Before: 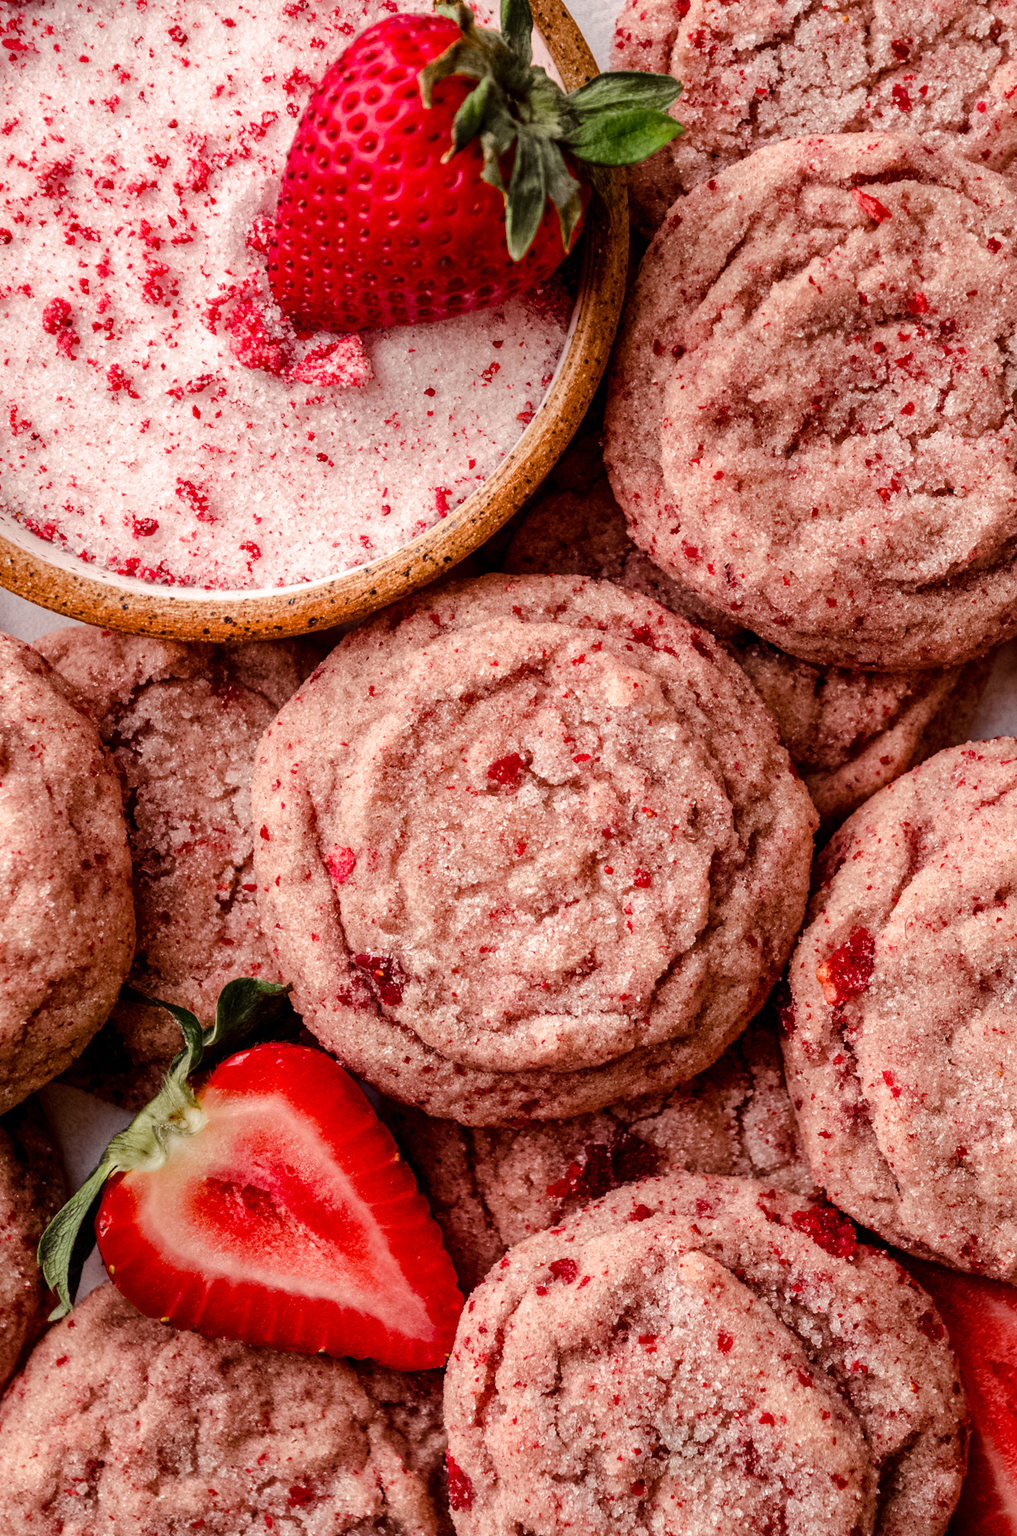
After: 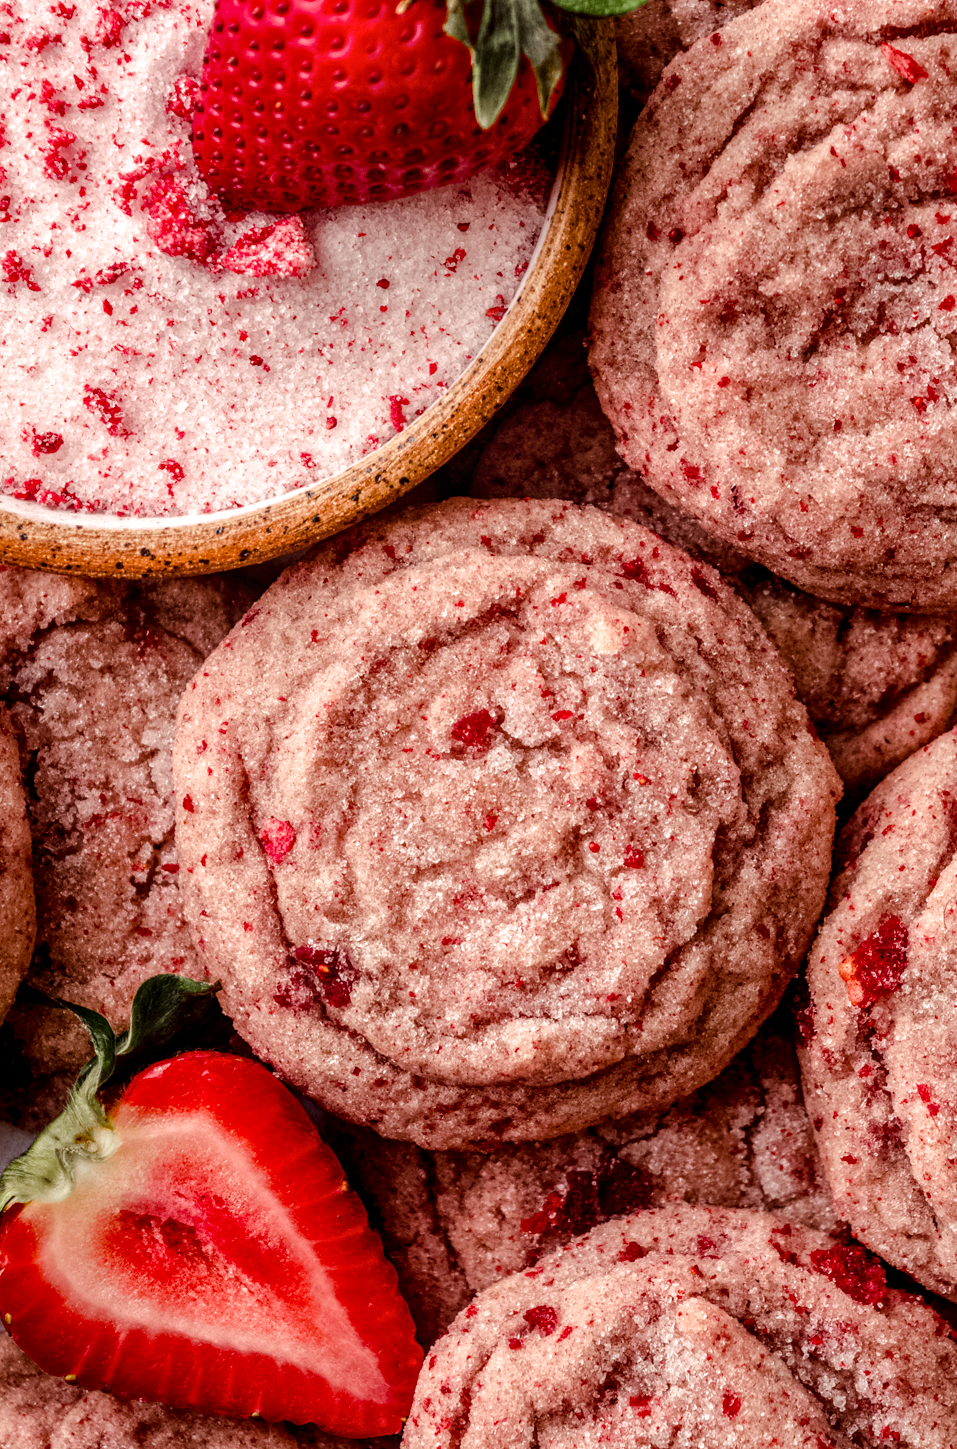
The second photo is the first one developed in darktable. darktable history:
crop and rotate: left 10.368%, top 9.908%, right 9.872%, bottom 10.077%
local contrast: on, module defaults
